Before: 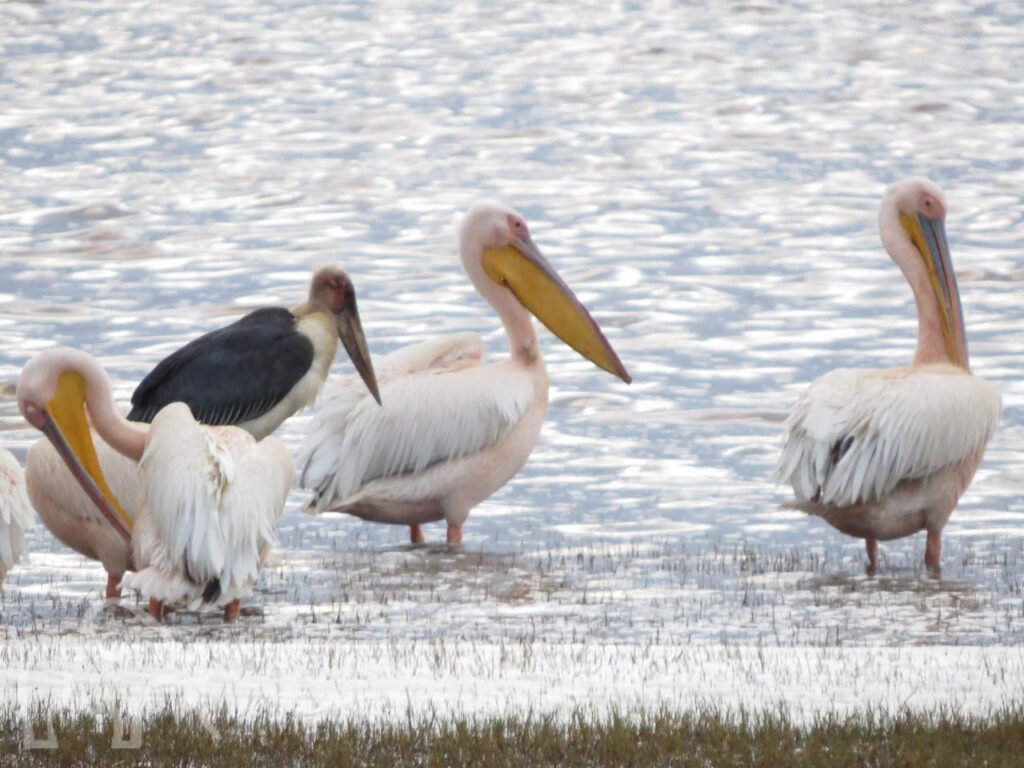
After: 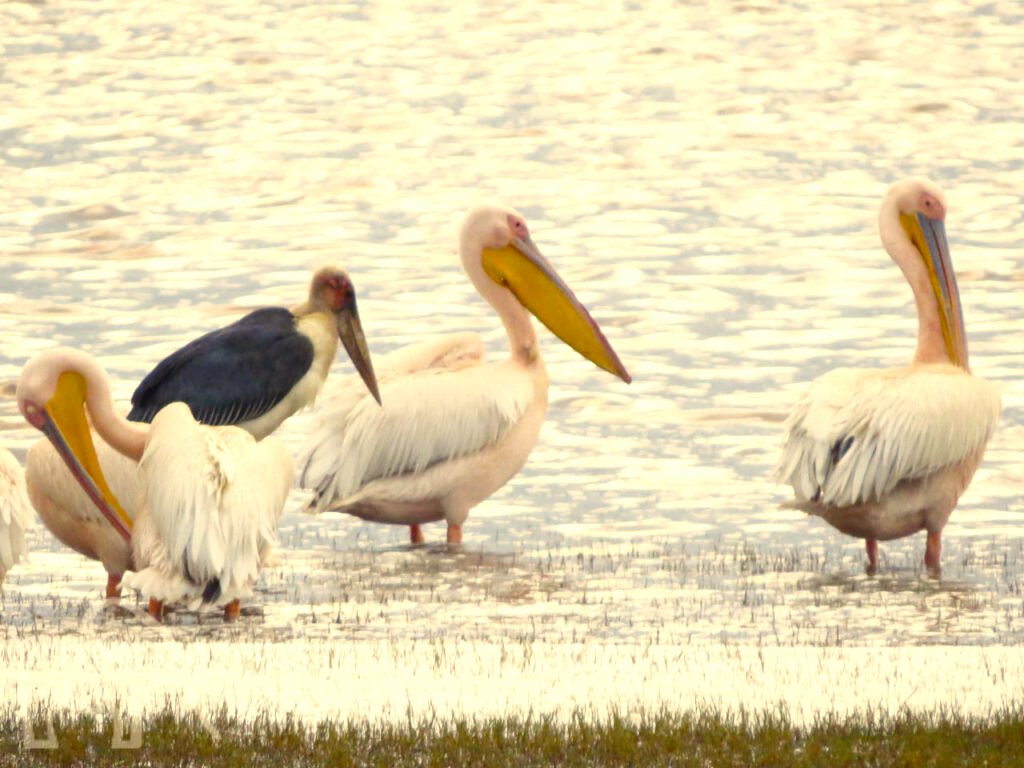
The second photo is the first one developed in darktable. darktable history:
tone equalizer: -8 EV -0.395 EV, -7 EV -0.41 EV, -6 EV -0.323 EV, -5 EV -0.225 EV, -3 EV 0.23 EV, -2 EV 0.305 EV, -1 EV 0.407 EV, +0 EV 0.447 EV
color balance rgb: highlights gain › chroma 3.093%, highlights gain › hue 78.41°, perceptual saturation grading › global saturation 45.327%, perceptual saturation grading › highlights -49.288%, perceptual saturation grading › shadows 29.453%, global vibrance 20%
color correction: highlights a* 1.43, highlights b* 17.73
